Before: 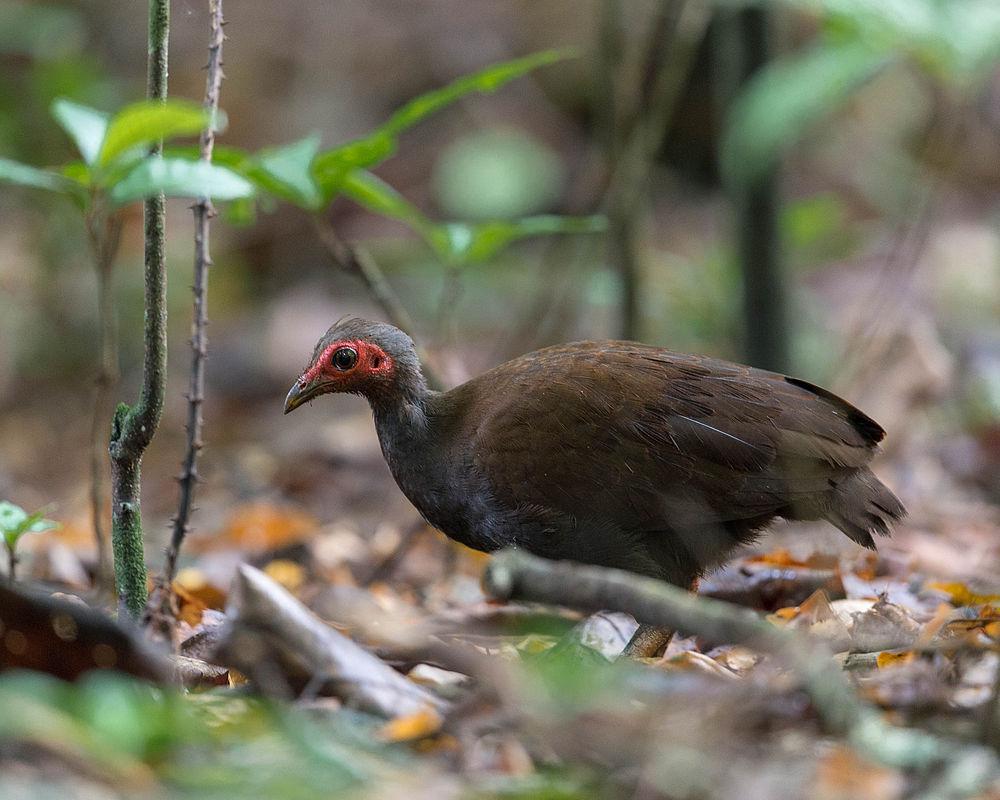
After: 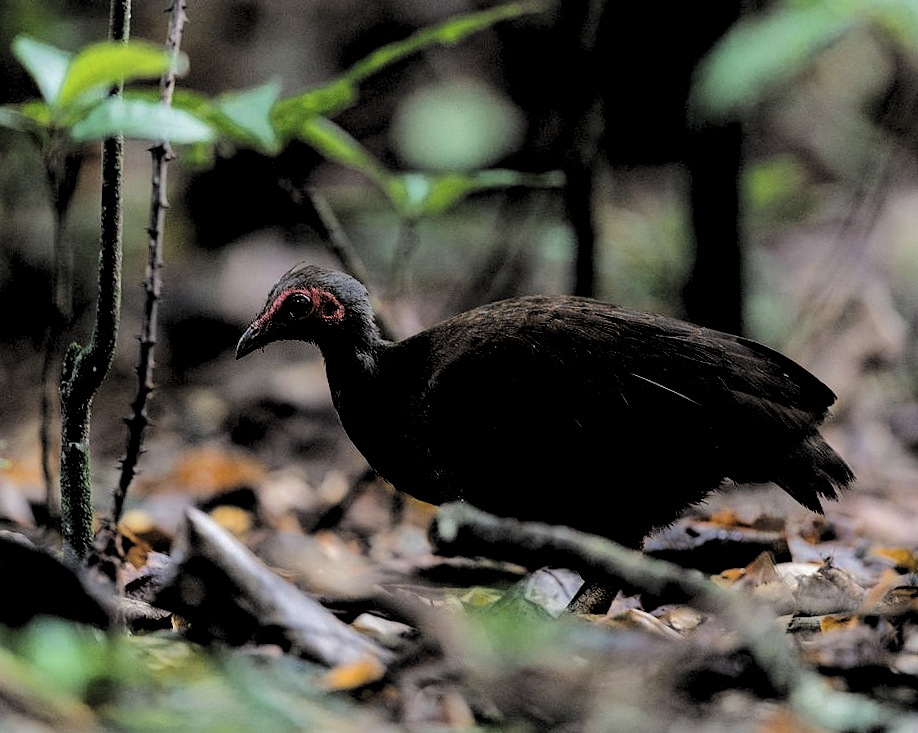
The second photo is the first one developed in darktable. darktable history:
crop and rotate: angle -1.83°, left 3.11%, top 4.266%, right 1.39%, bottom 0.437%
exposure: black level correction -0.015, exposure -0.136 EV, compensate highlight preservation false
levels: gray 59.37%, levels [0.514, 0.759, 1]
tone equalizer: -7 EV 0.143 EV, -6 EV 0.581 EV, -5 EV 1.13 EV, -4 EV 1.31 EV, -3 EV 1.18 EV, -2 EV 0.6 EV, -1 EV 0.156 EV, edges refinement/feathering 500, mask exposure compensation -1.57 EV, preserve details no
